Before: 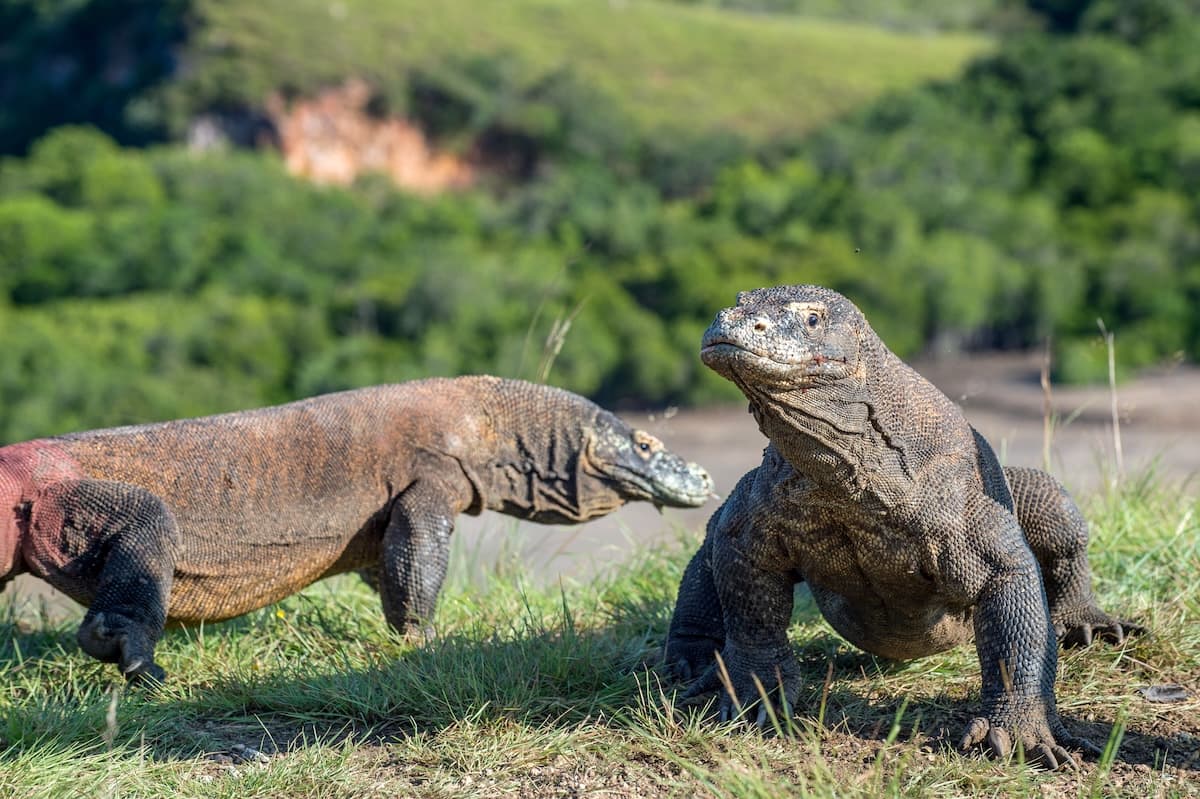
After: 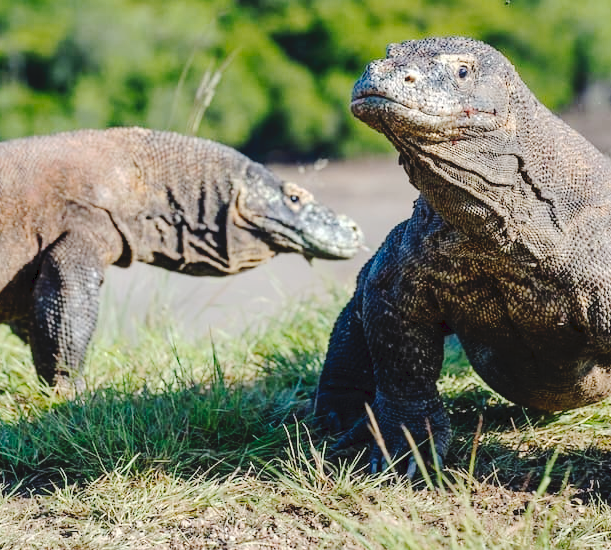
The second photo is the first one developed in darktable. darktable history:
tone curve: curves: ch0 [(0, 0) (0.003, 0.058) (0.011, 0.061) (0.025, 0.065) (0.044, 0.076) (0.069, 0.083) (0.1, 0.09) (0.136, 0.102) (0.177, 0.145) (0.224, 0.196) (0.277, 0.278) (0.335, 0.375) (0.399, 0.486) (0.468, 0.578) (0.543, 0.651) (0.623, 0.717) (0.709, 0.783) (0.801, 0.838) (0.898, 0.91) (1, 1)], preserve colors none
bloom: size 9%, threshold 100%, strength 7%
crop and rotate: left 29.237%, top 31.152%, right 19.807%
